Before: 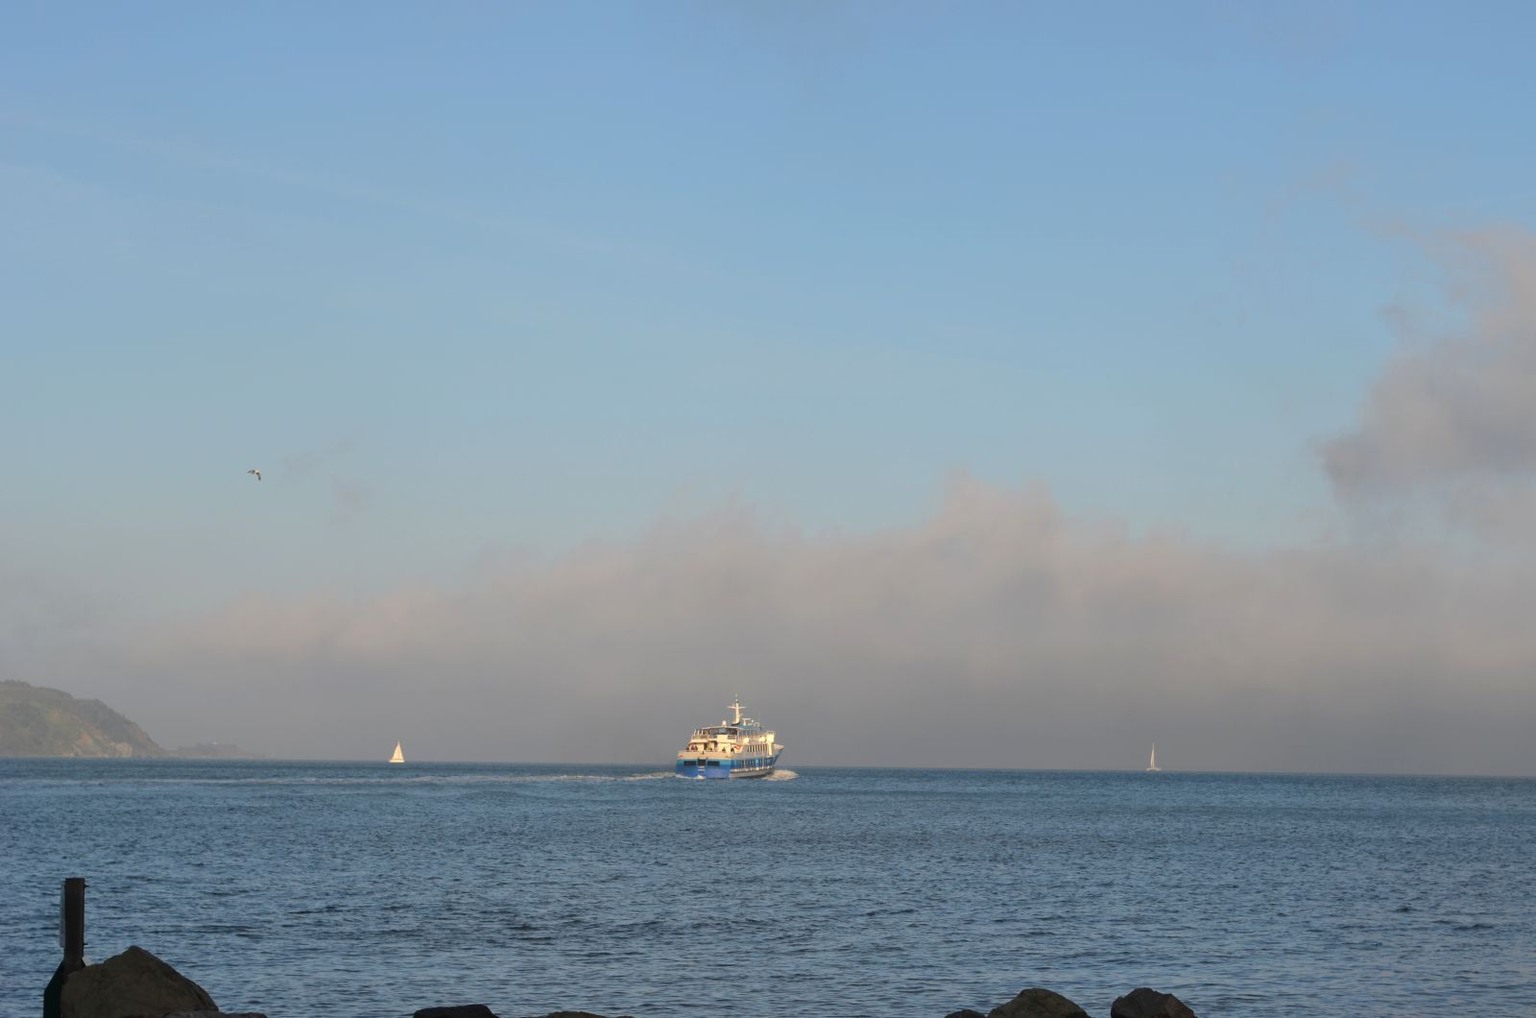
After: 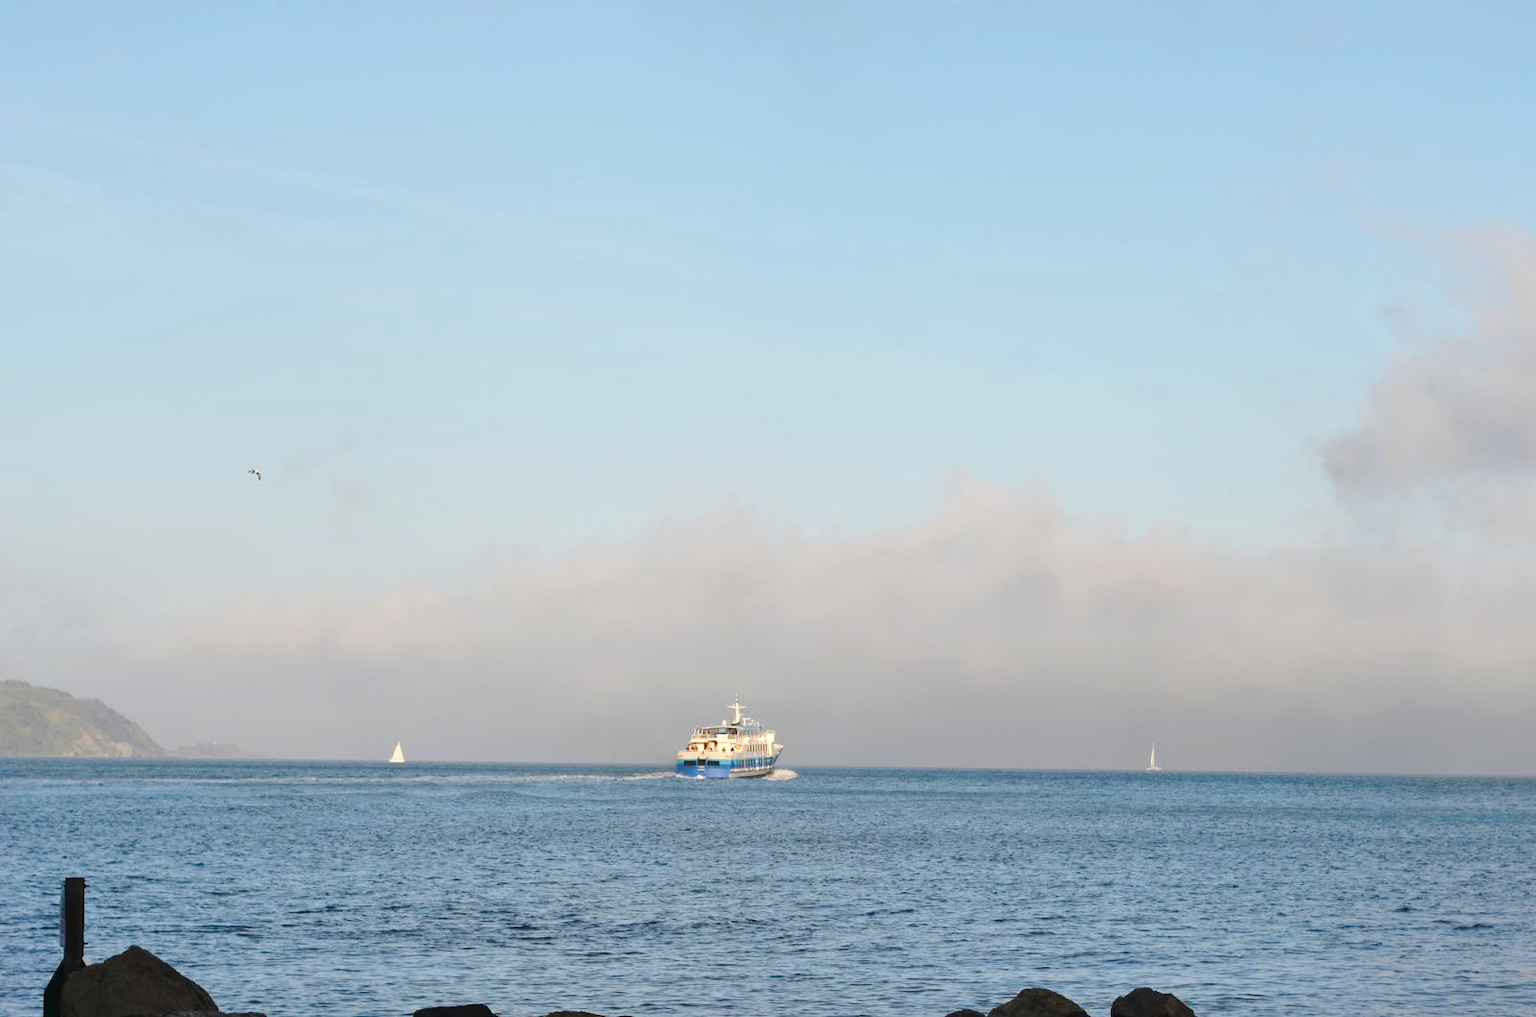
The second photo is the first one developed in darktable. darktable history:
shadows and highlights: shadows 29.69, highlights -30.26, low approximation 0.01, soften with gaussian
base curve: curves: ch0 [(0, 0) (0.028, 0.03) (0.121, 0.232) (0.46, 0.748) (0.859, 0.968) (1, 1)], preserve colors none
